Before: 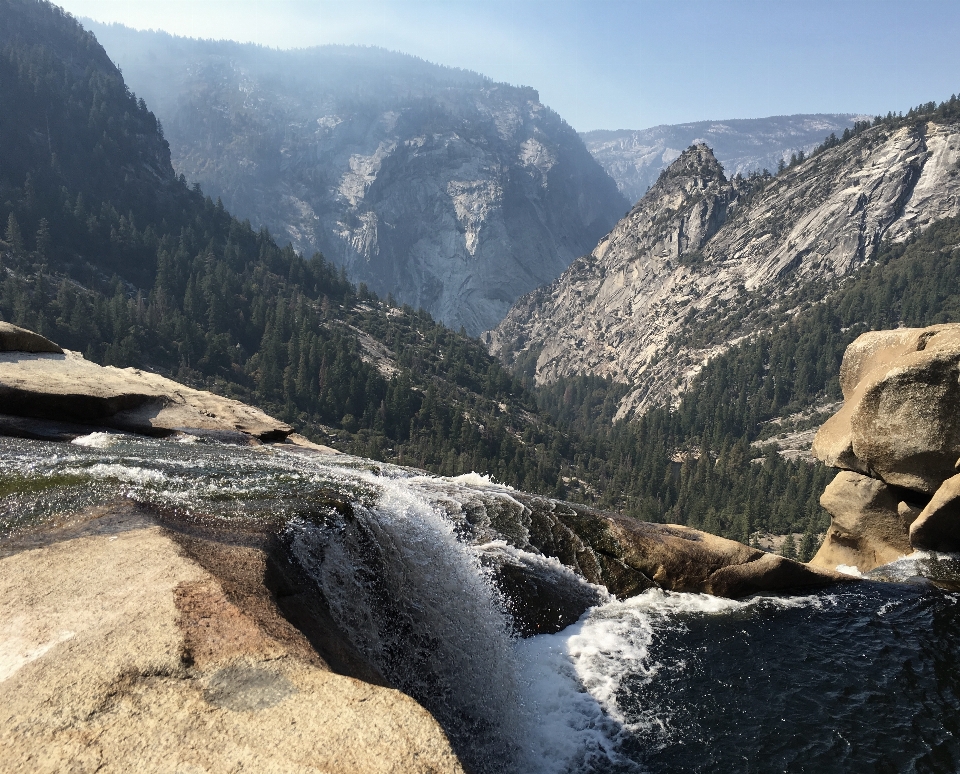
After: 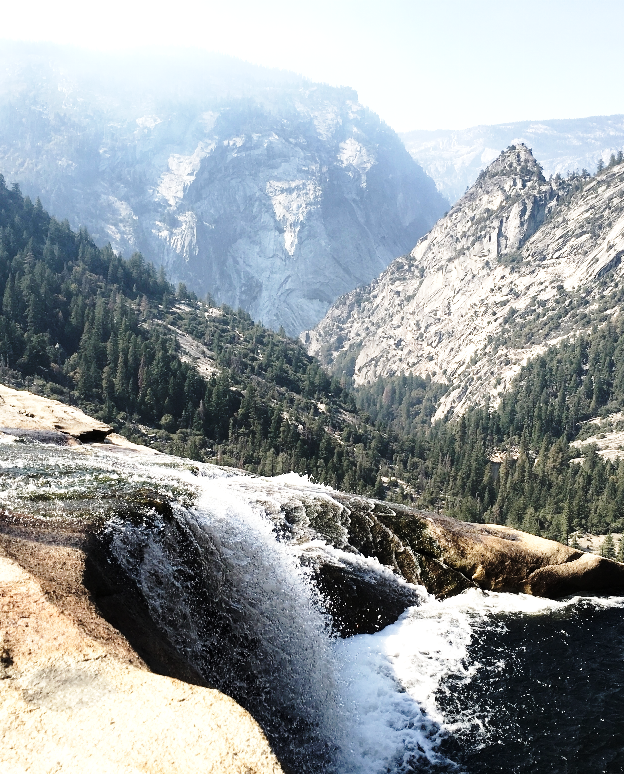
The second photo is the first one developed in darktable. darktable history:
crop and rotate: left 18.874%, right 16.108%
tone equalizer: -8 EV -0.74 EV, -7 EV -0.735 EV, -6 EV -0.596 EV, -5 EV -0.415 EV, -3 EV 0.389 EV, -2 EV 0.6 EV, -1 EV 0.68 EV, +0 EV 0.72 EV
base curve: curves: ch0 [(0, 0) (0.028, 0.03) (0.121, 0.232) (0.46, 0.748) (0.859, 0.968) (1, 1)], preserve colors none
